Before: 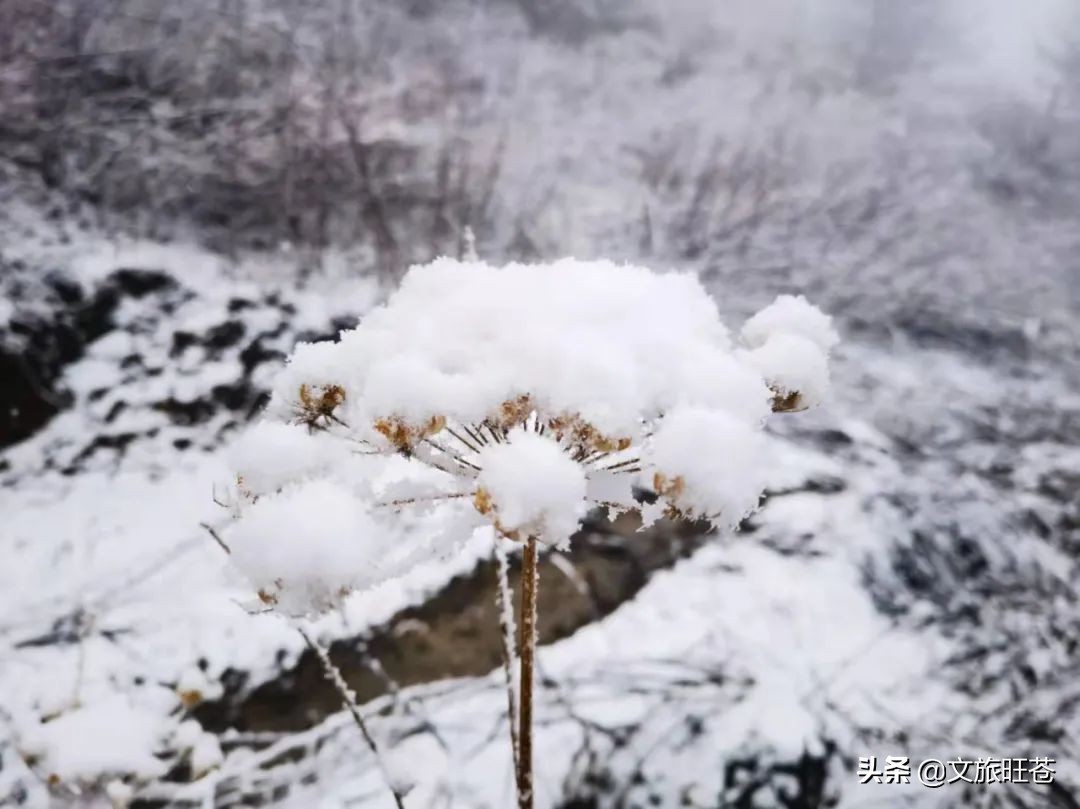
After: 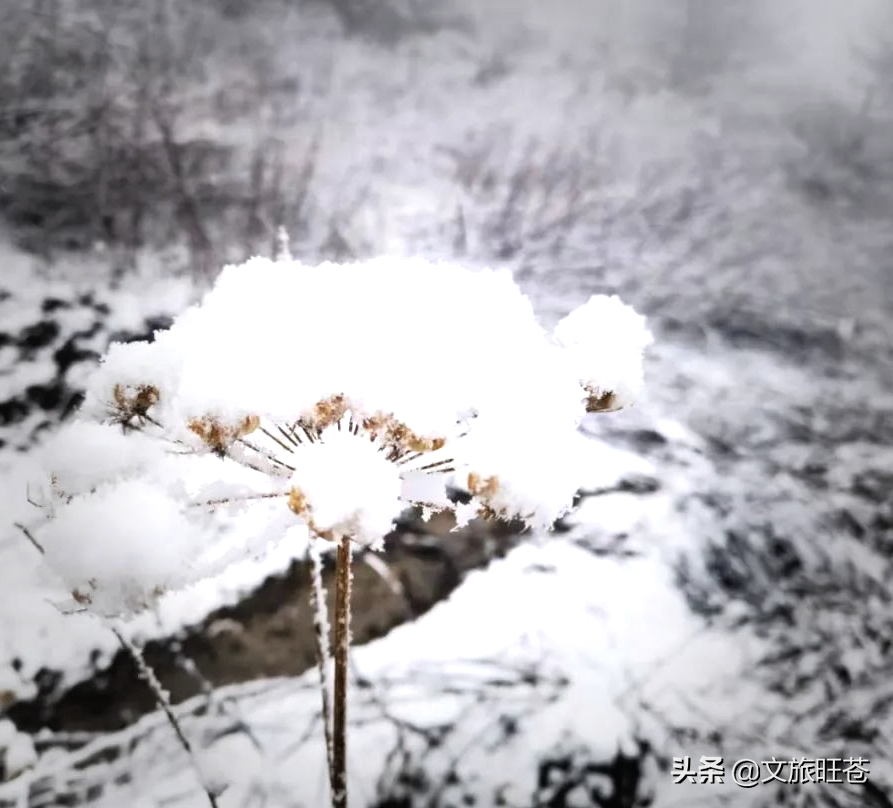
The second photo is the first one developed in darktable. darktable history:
crop: left 17.266%, bottom 0.027%
tone equalizer: -8 EV -0.737 EV, -7 EV -0.739 EV, -6 EV -0.597 EV, -5 EV -0.4 EV, -3 EV 0.367 EV, -2 EV 0.6 EV, -1 EV 0.685 EV, +0 EV 0.768 EV
vignetting: fall-off start 33.34%, fall-off radius 64.54%, width/height ratio 0.958
